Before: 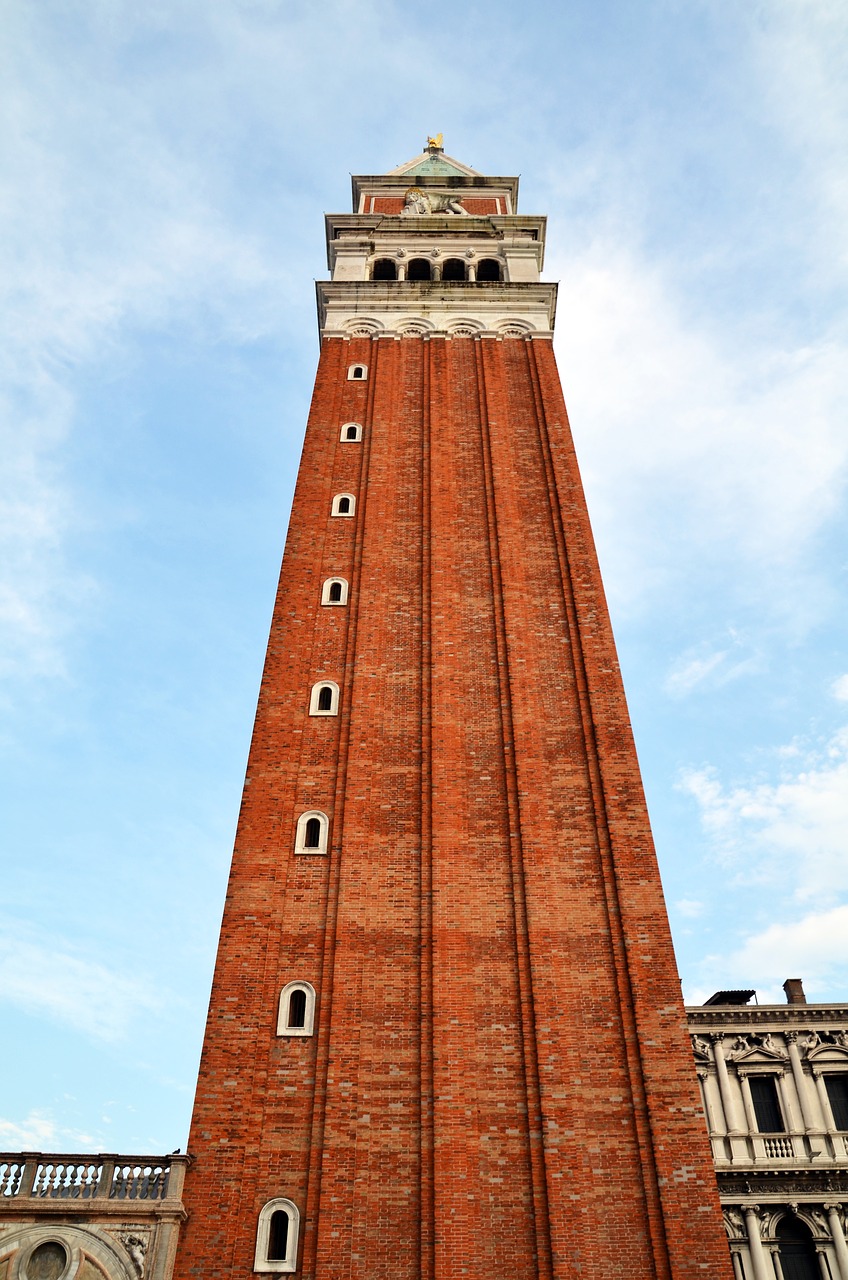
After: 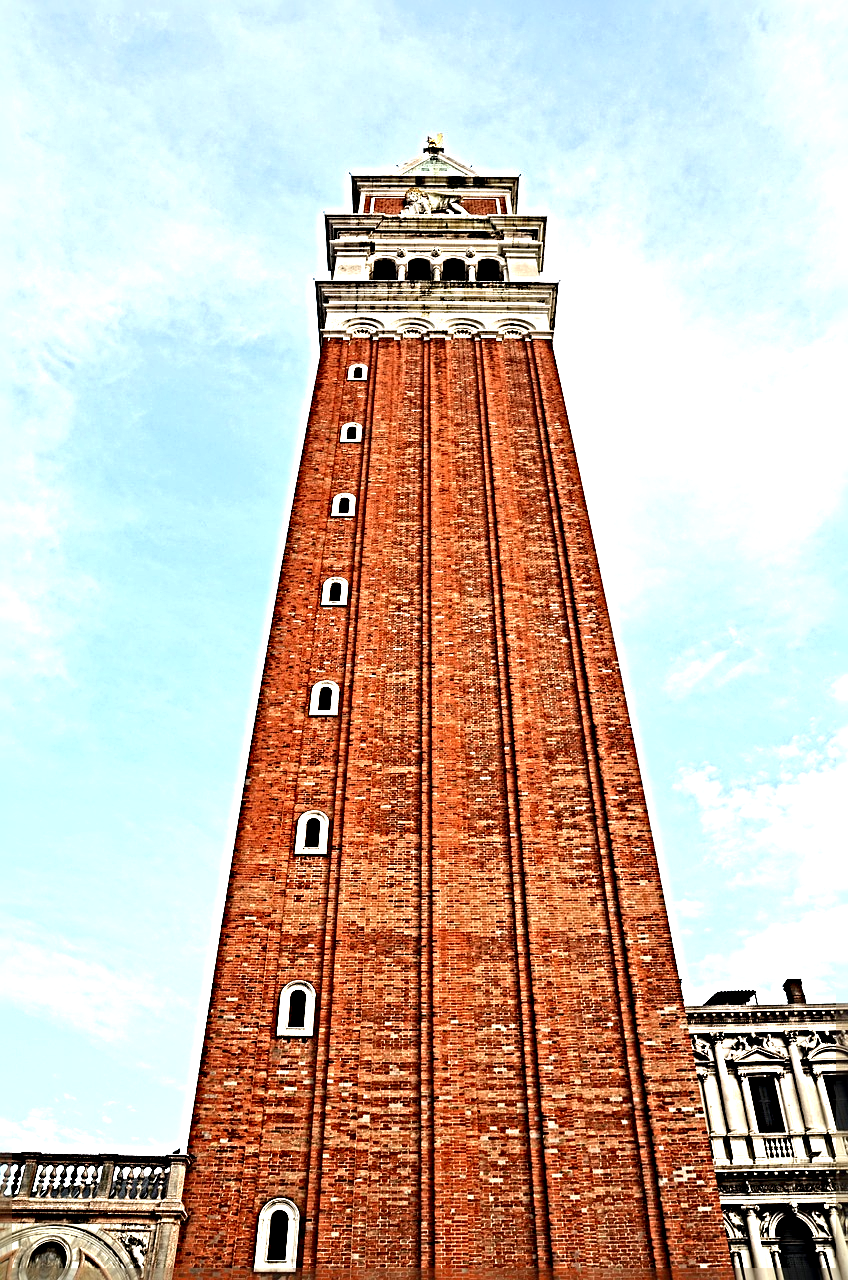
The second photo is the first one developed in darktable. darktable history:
exposure: black level correction 0.001, exposure 0.498 EV, compensate highlight preservation false
sharpen: radius 6.266, amount 1.79, threshold 0.174
